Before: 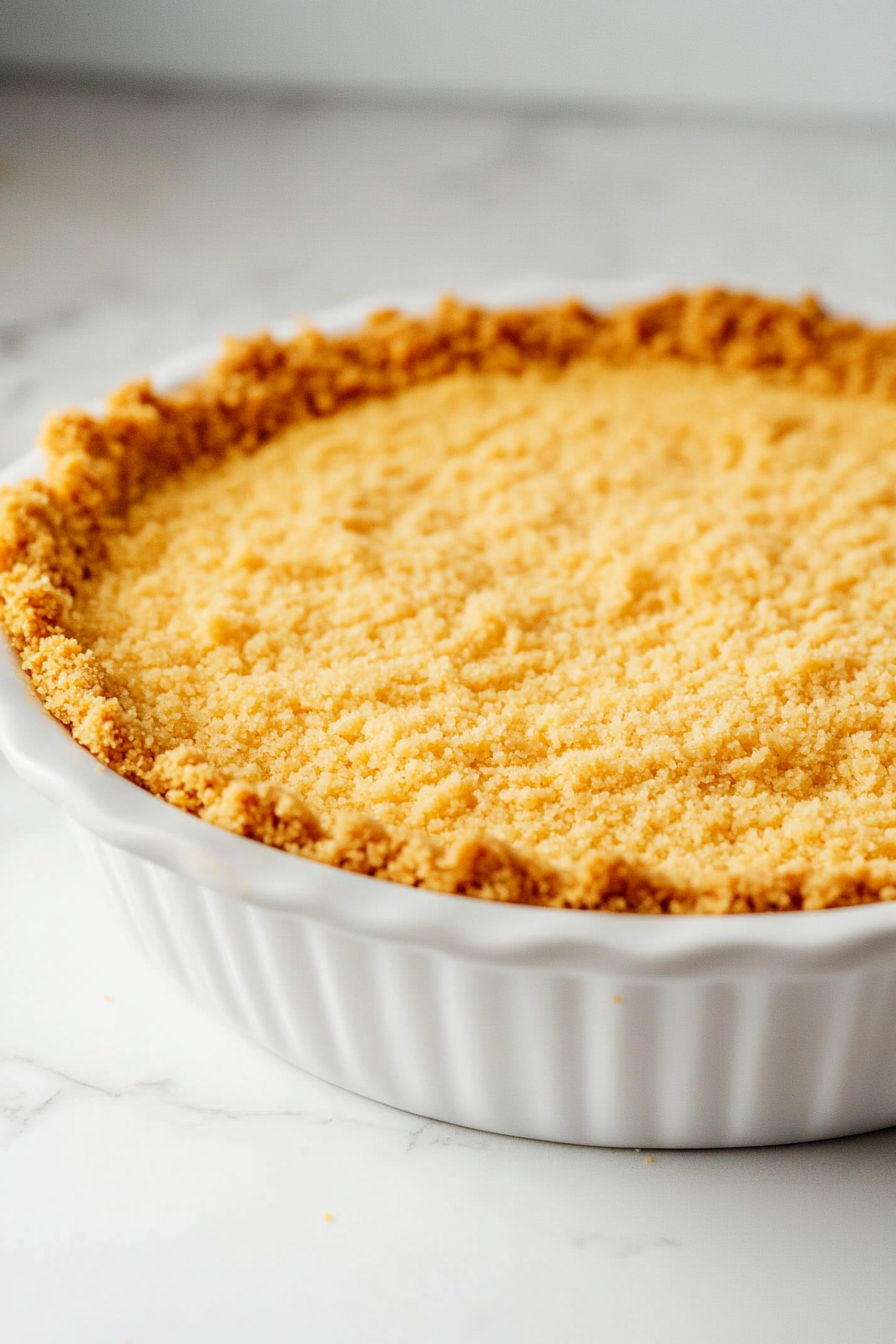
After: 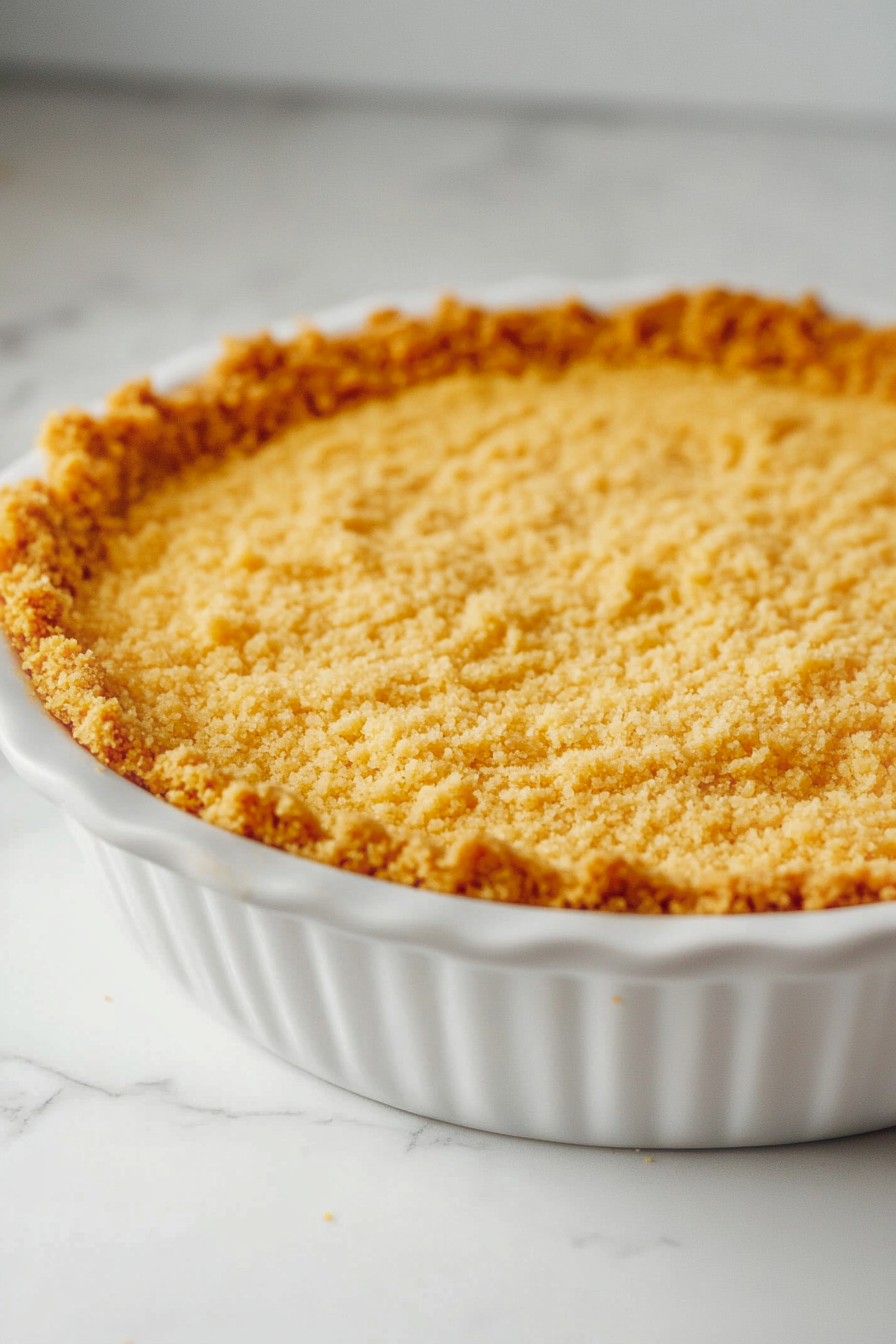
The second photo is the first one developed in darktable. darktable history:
shadows and highlights: on, module defaults
haze removal: strength -0.102, compatibility mode true, adaptive false
